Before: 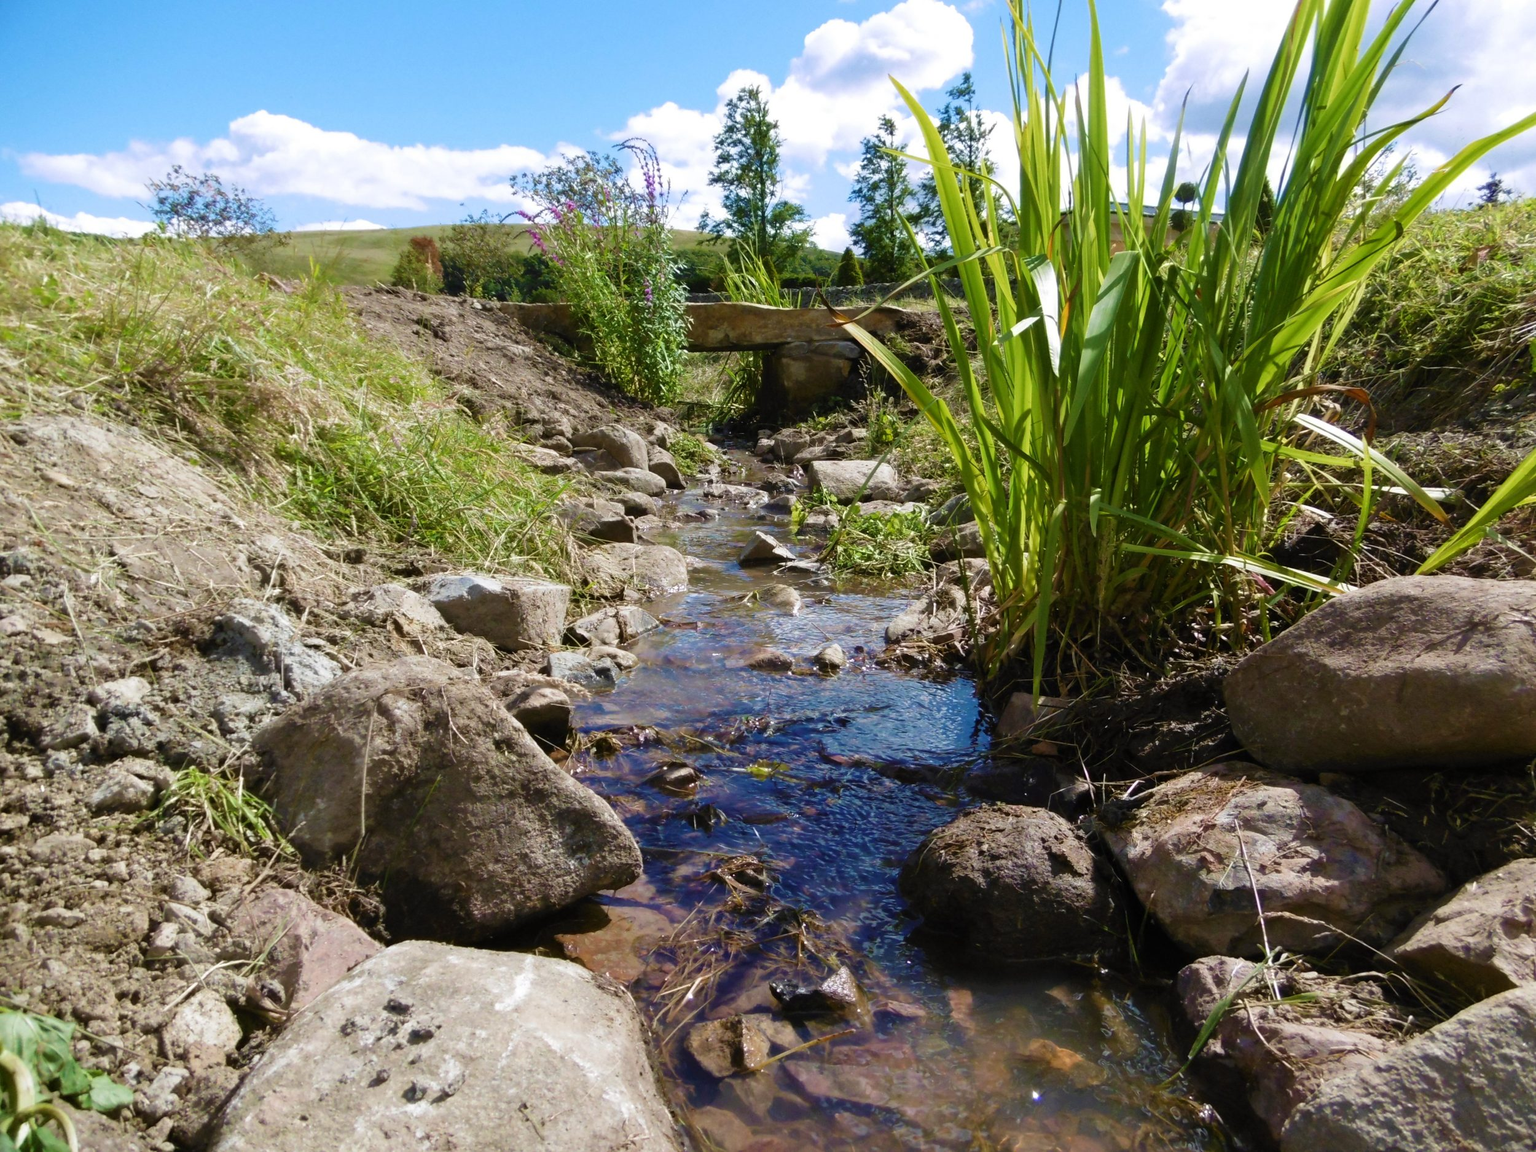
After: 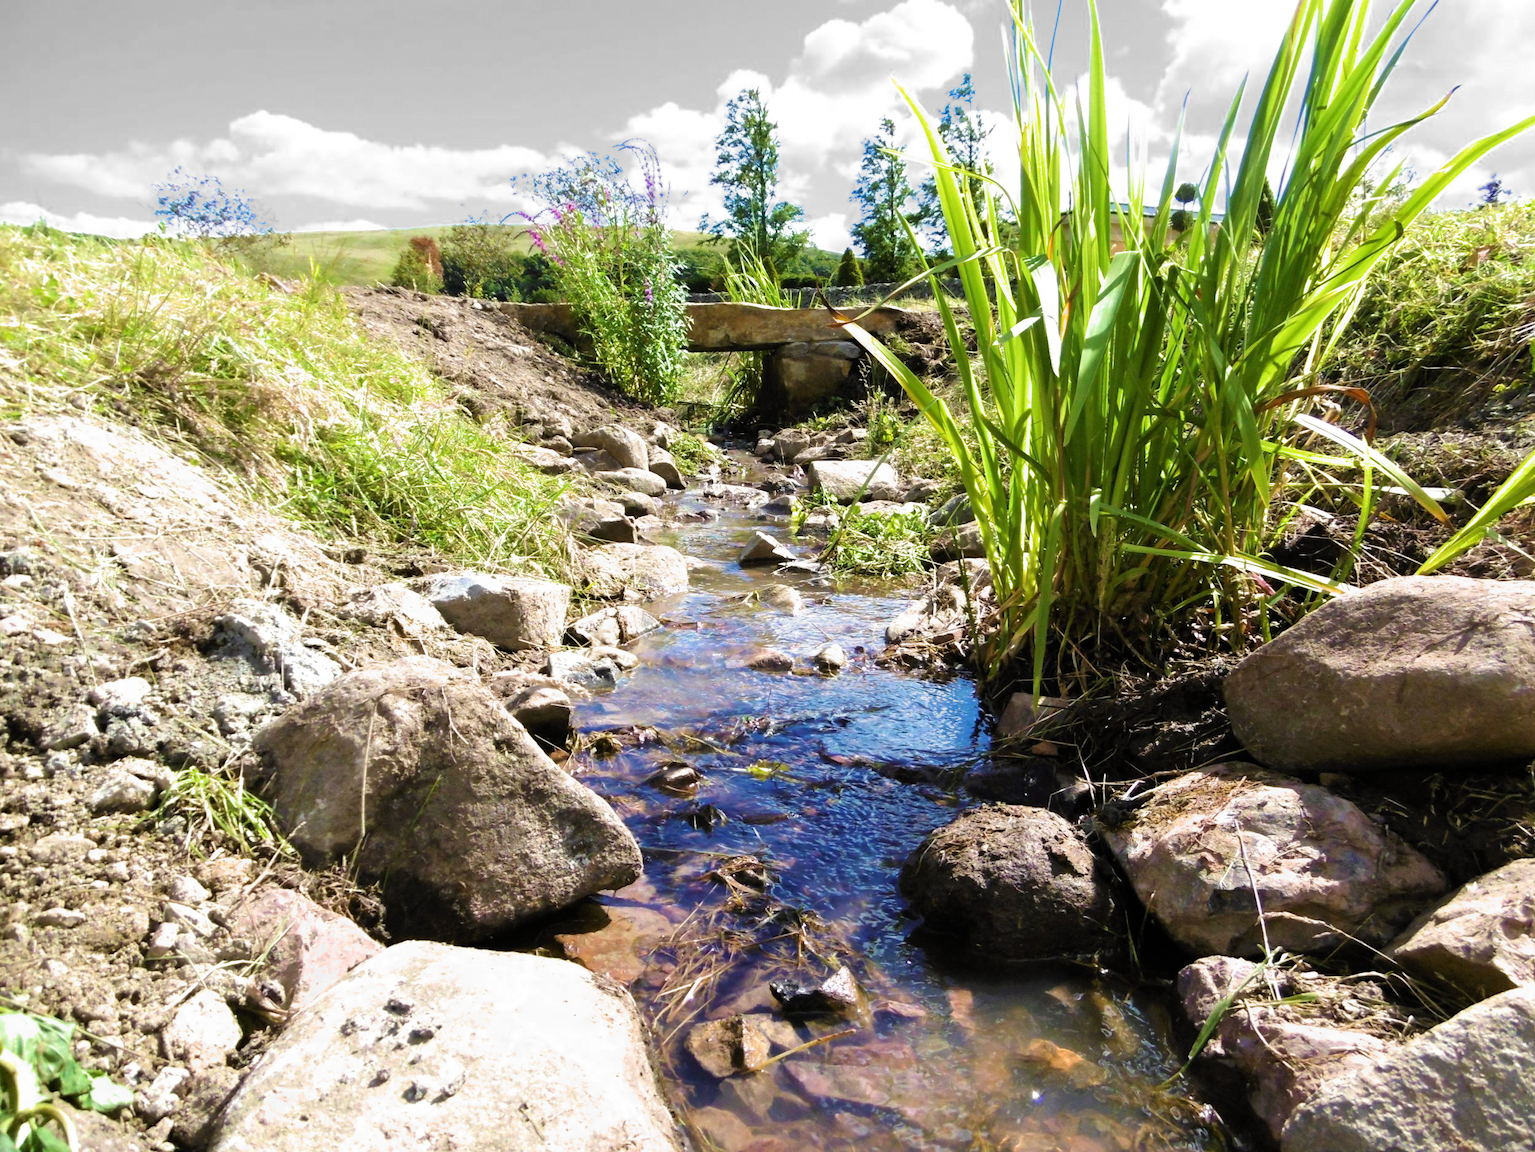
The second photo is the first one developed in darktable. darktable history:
filmic rgb: middle gray luminance 18.42%, black relative exposure -11.45 EV, white relative exposure 2.55 EV, threshold 6 EV, target black luminance 0%, hardness 8.41, latitude 99%, contrast 1.084, shadows ↔ highlights balance 0.505%, add noise in highlights 0, preserve chrominance max RGB, color science v3 (2019), use custom middle-gray values true, iterations of high-quality reconstruction 0, contrast in highlights soft, enable highlight reconstruction true
exposure: black level correction 0, exposure 0.95 EV, compensate exposure bias true, compensate highlight preservation false
